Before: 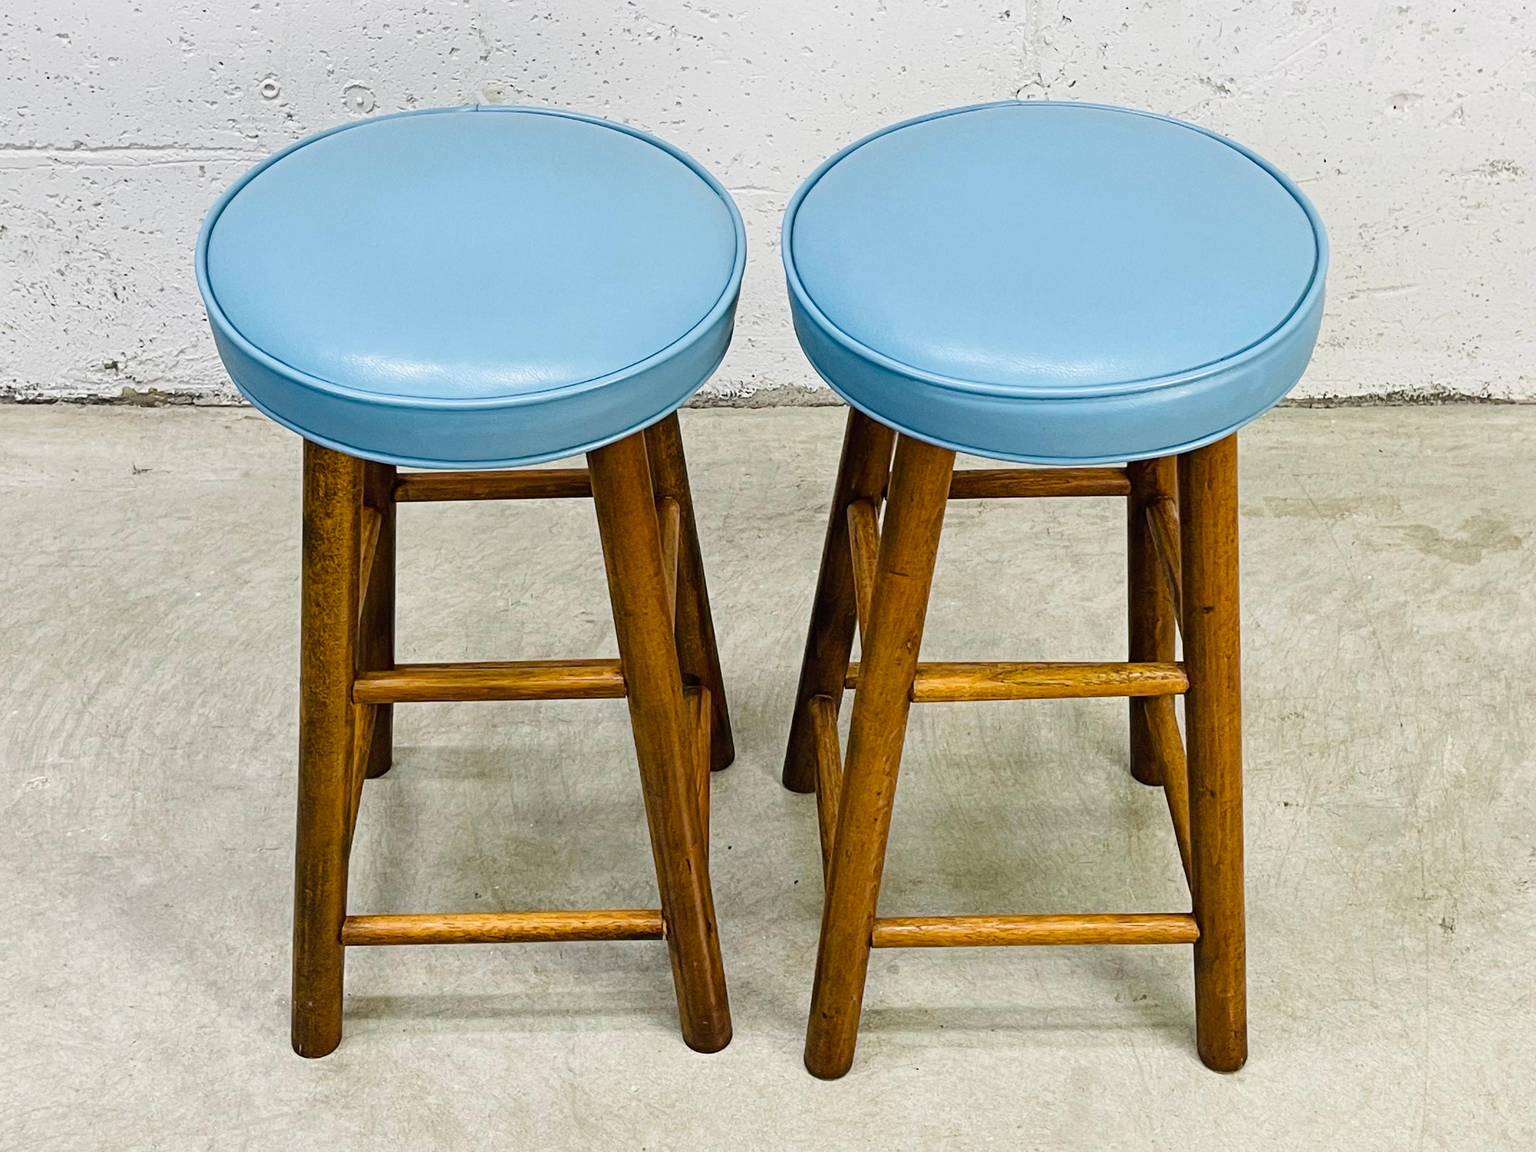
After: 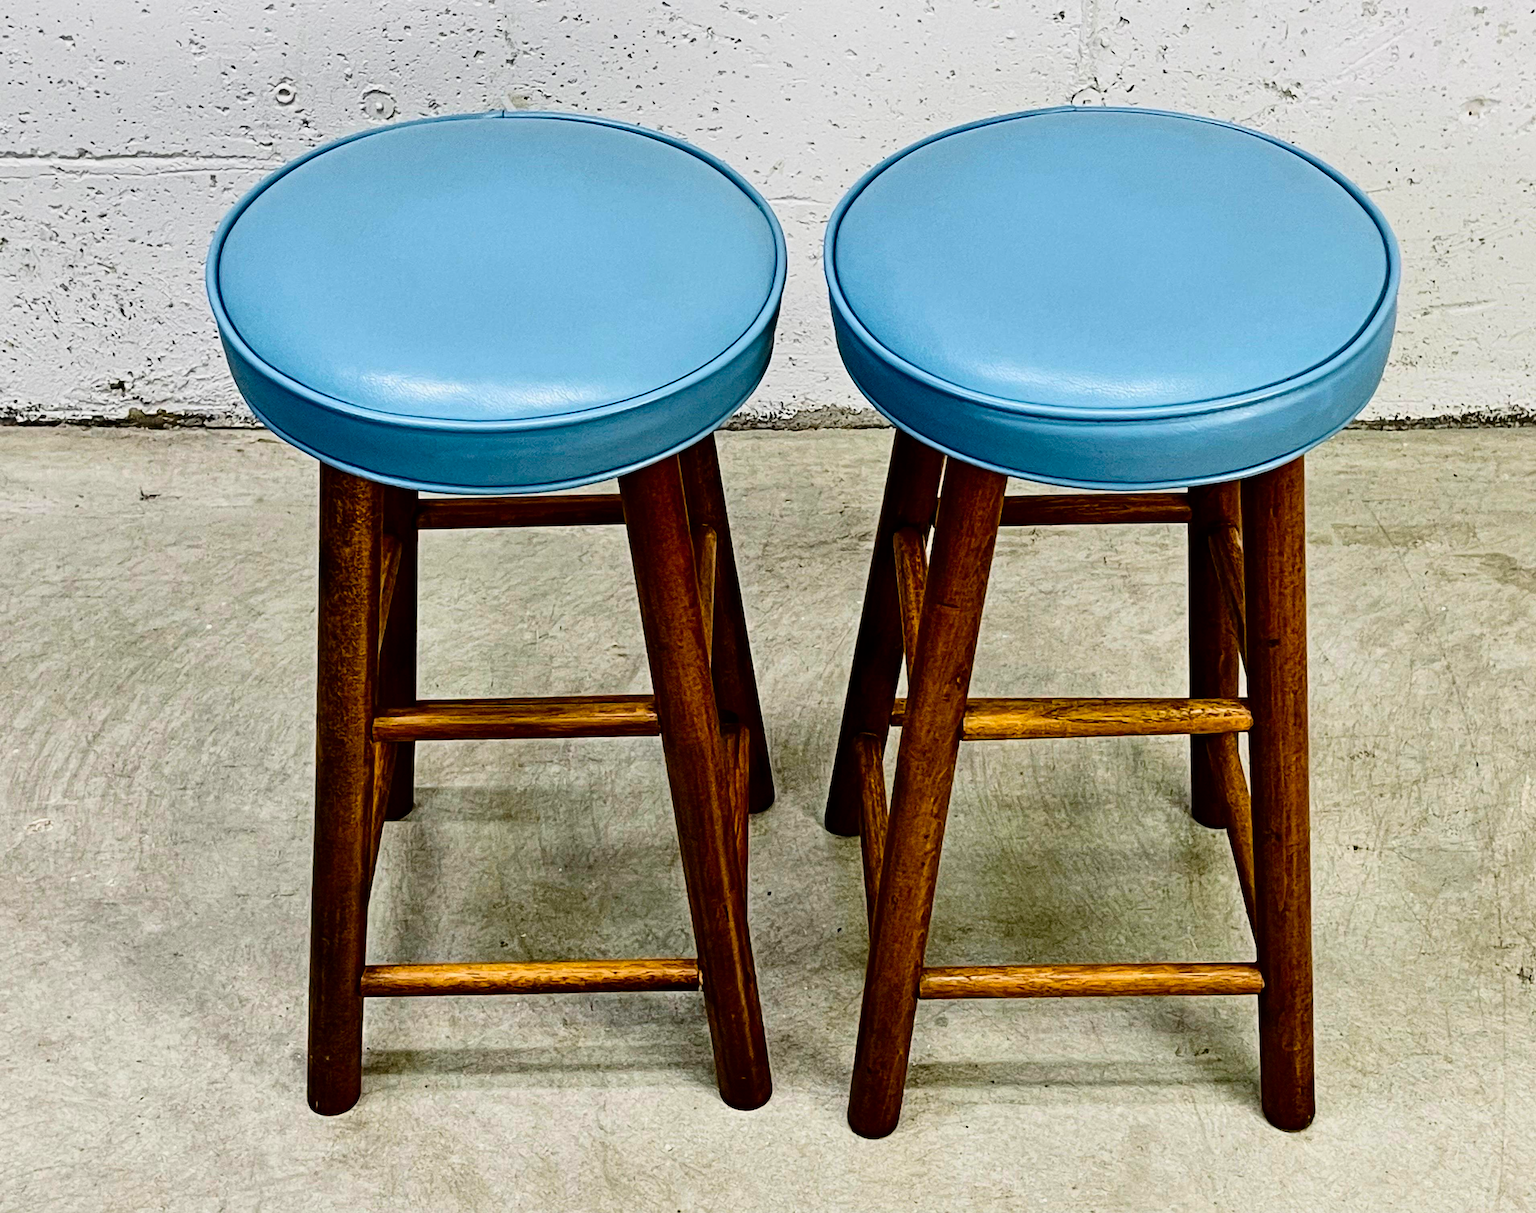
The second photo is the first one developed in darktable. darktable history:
contrast brightness saturation: contrast 0.237, brightness -0.245, saturation 0.138
tone curve: curves: ch0 [(0, 0) (0.059, 0.027) (0.162, 0.125) (0.304, 0.279) (0.547, 0.532) (0.828, 0.815) (1, 0.983)]; ch1 [(0, 0) (0.23, 0.166) (0.34, 0.298) (0.371, 0.334) (0.435, 0.413) (0.477, 0.469) (0.499, 0.498) (0.529, 0.544) (0.559, 0.587) (0.743, 0.798) (1, 1)]; ch2 [(0, 0) (0.431, 0.414) (0.498, 0.503) (0.524, 0.531) (0.568, 0.567) (0.6, 0.597) (0.643, 0.631) (0.74, 0.721) (1, 1)], preserve colors none
crop and rotate: left 0%, right 5.108%
shadows and highlights: shadows 51.98, highlights -28.61, soften with gaussian
haze removal: compatibility mode true, adaptive false
